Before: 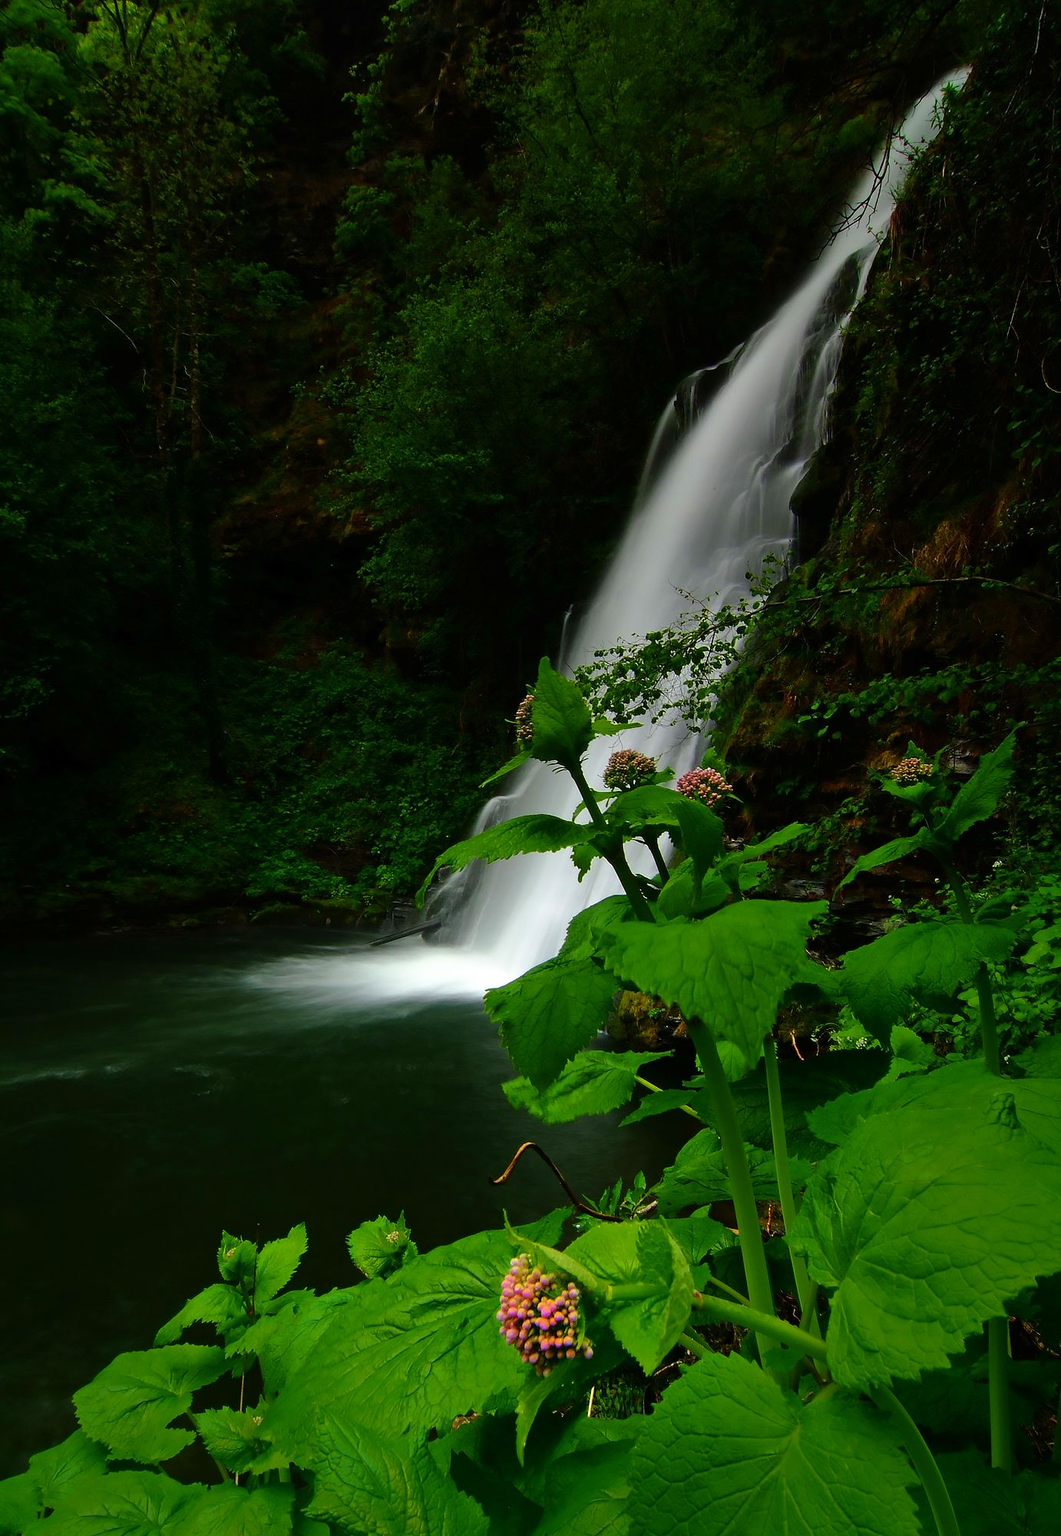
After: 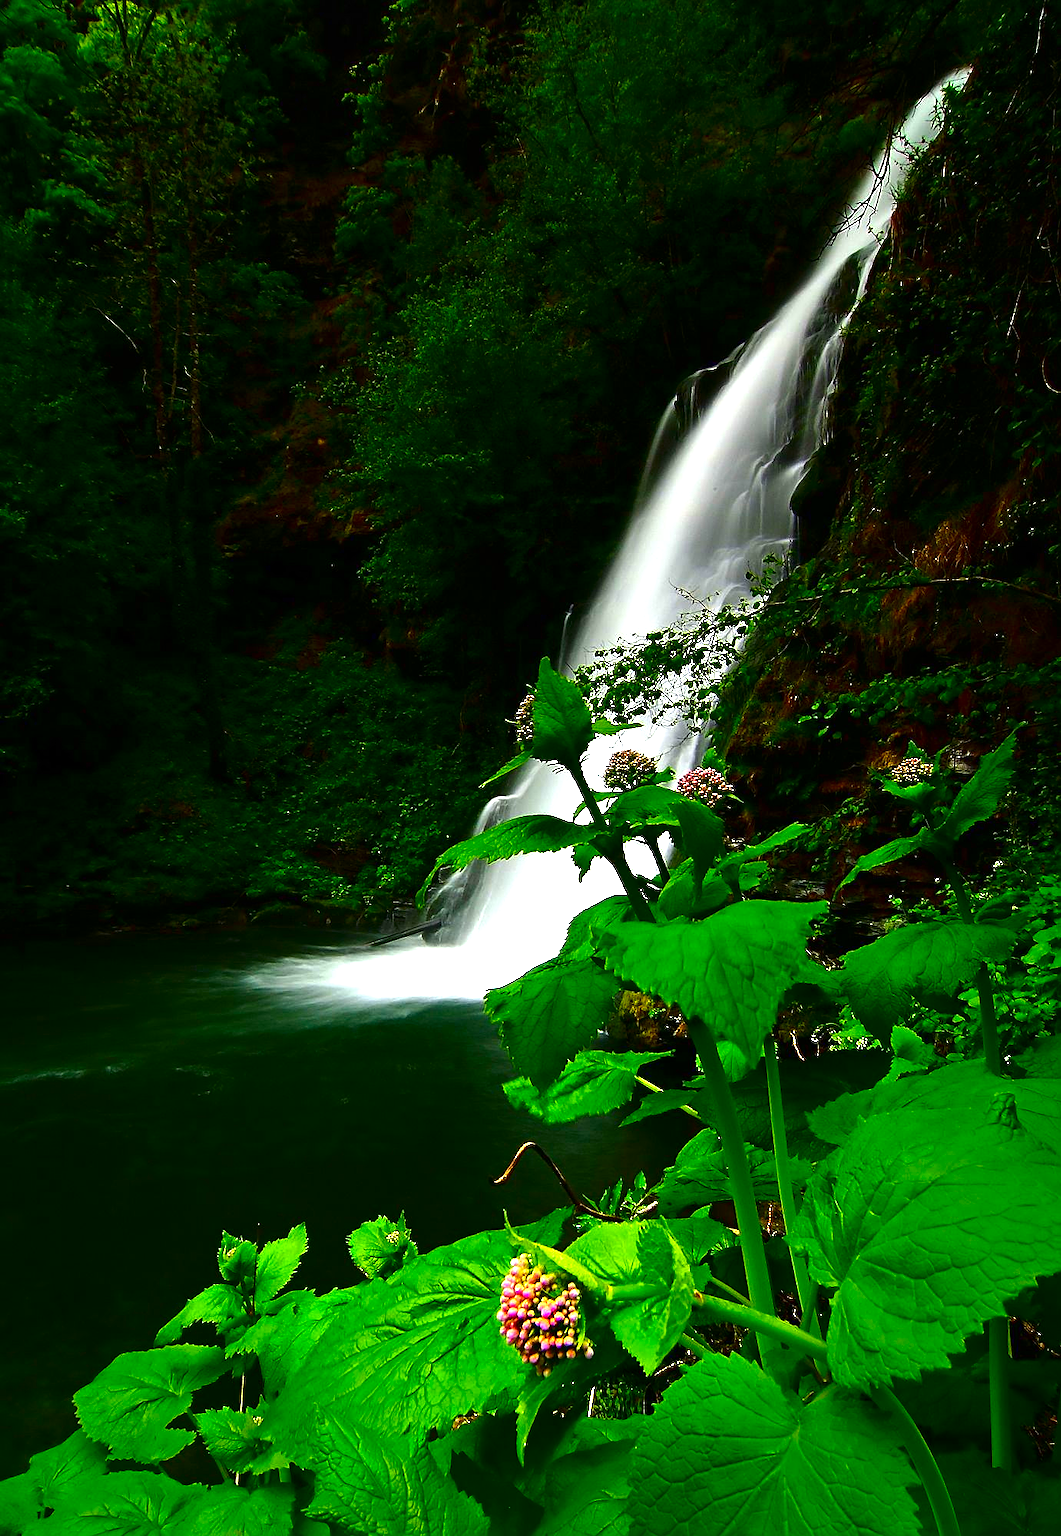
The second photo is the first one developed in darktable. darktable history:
contrast brightness saturation: brightness -0.253, saturation 0.198
exposure: black level correction 0, exposure 1 EV, compensate exposure bias true, compensate highlight preservation false
sharpen: on, module defaults
